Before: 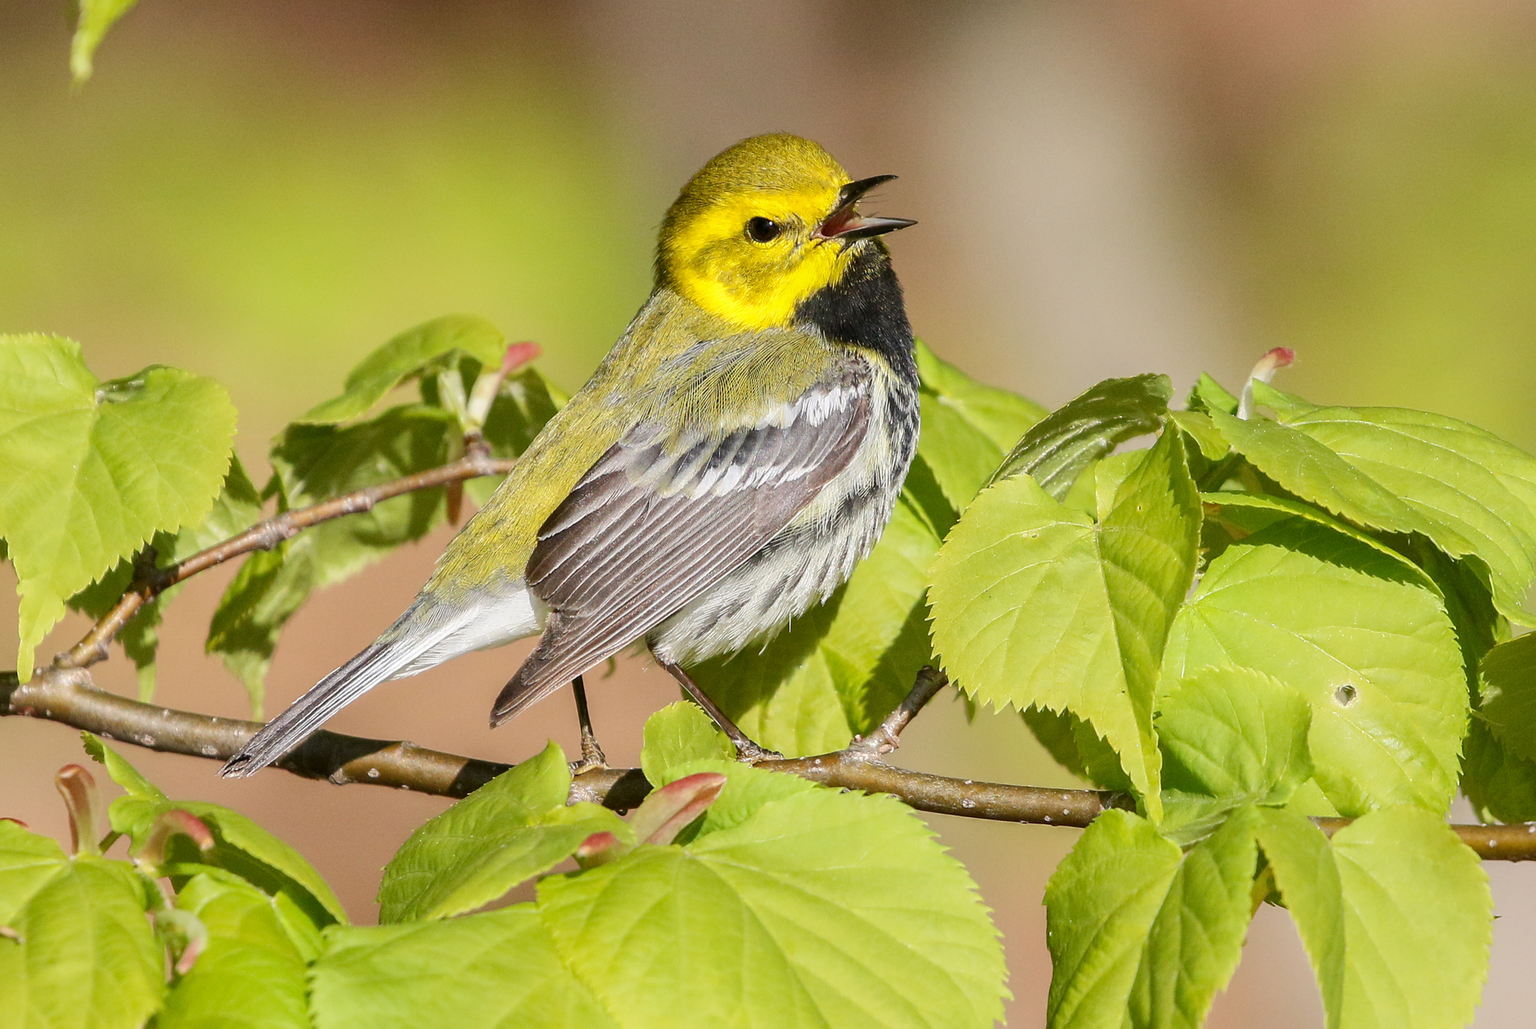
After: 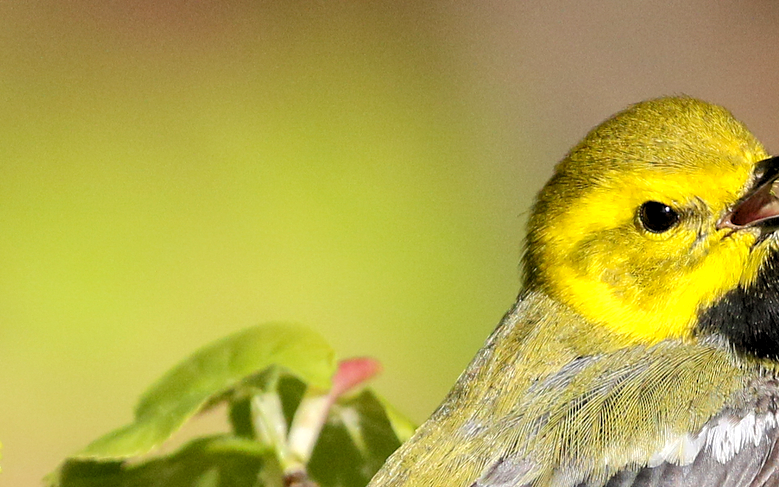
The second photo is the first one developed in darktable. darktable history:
rgb levels: levels [[0.01, 0.419, 0.839], [0, 0.5, 1], [0, 0.5, 1]]
crop: left 15.452%, top 5.459%, right 43.956%, bottom 56.62%
